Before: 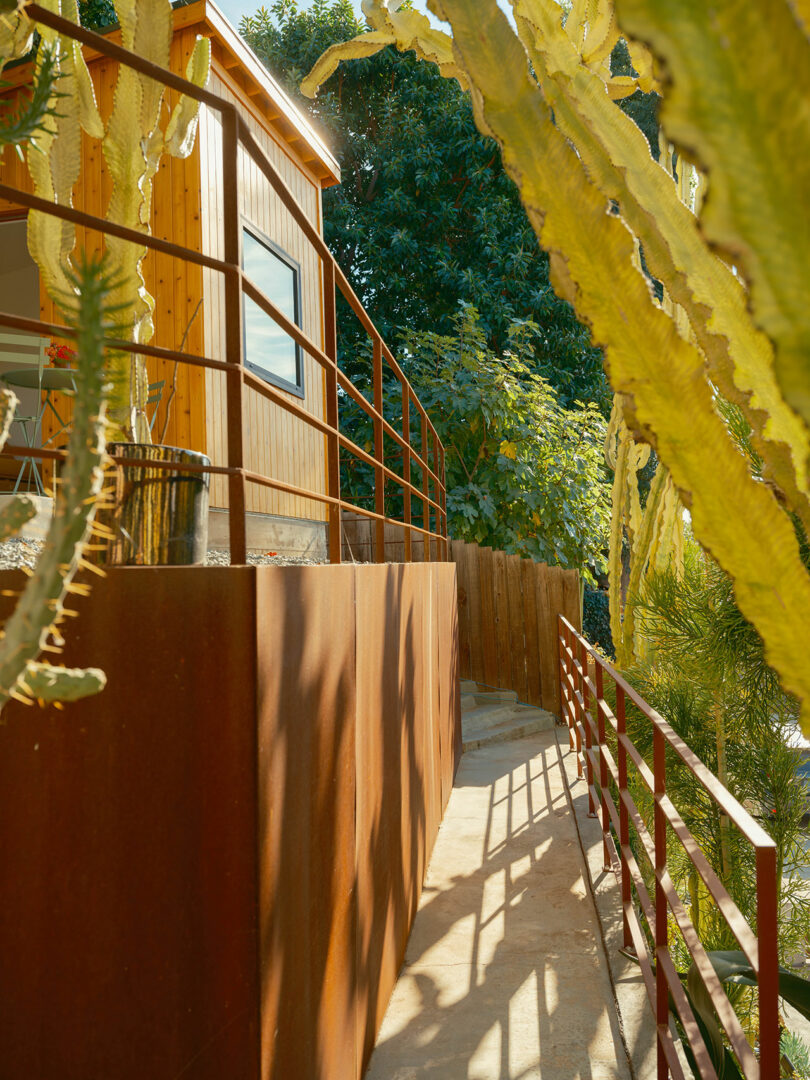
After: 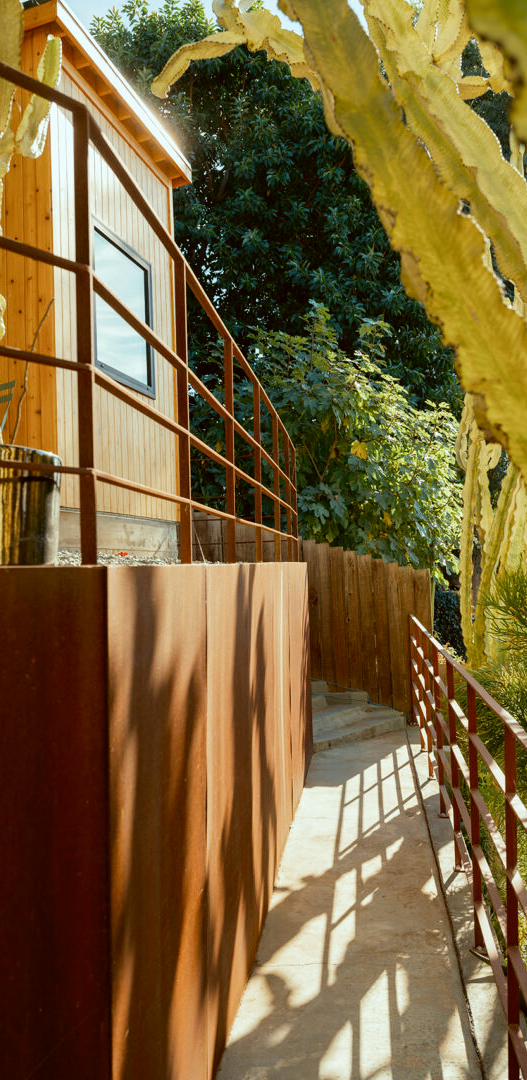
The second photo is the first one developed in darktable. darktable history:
levels: mode automatic
filmic rgb: middle gray luminance 21.76%, black relative exposure -14.03 EV, white relative exposure 2.96 EV, target black luminance 0%, hardness 8.75, latitude 60.24%, contrast 1.211, highlights saturation mix 3.97%, shadows ↔ highlights balance 41.5%, add noise in highlights 0.002, color science v3 (2019), use custom middle-gray values true, contrast in highlights soft
color correction: highlights a* -4.89, highlights b* -3.78, shadows a* 4.02, shadows b* 4.21
crop and rotate: left 18.455%, right 16.402%
